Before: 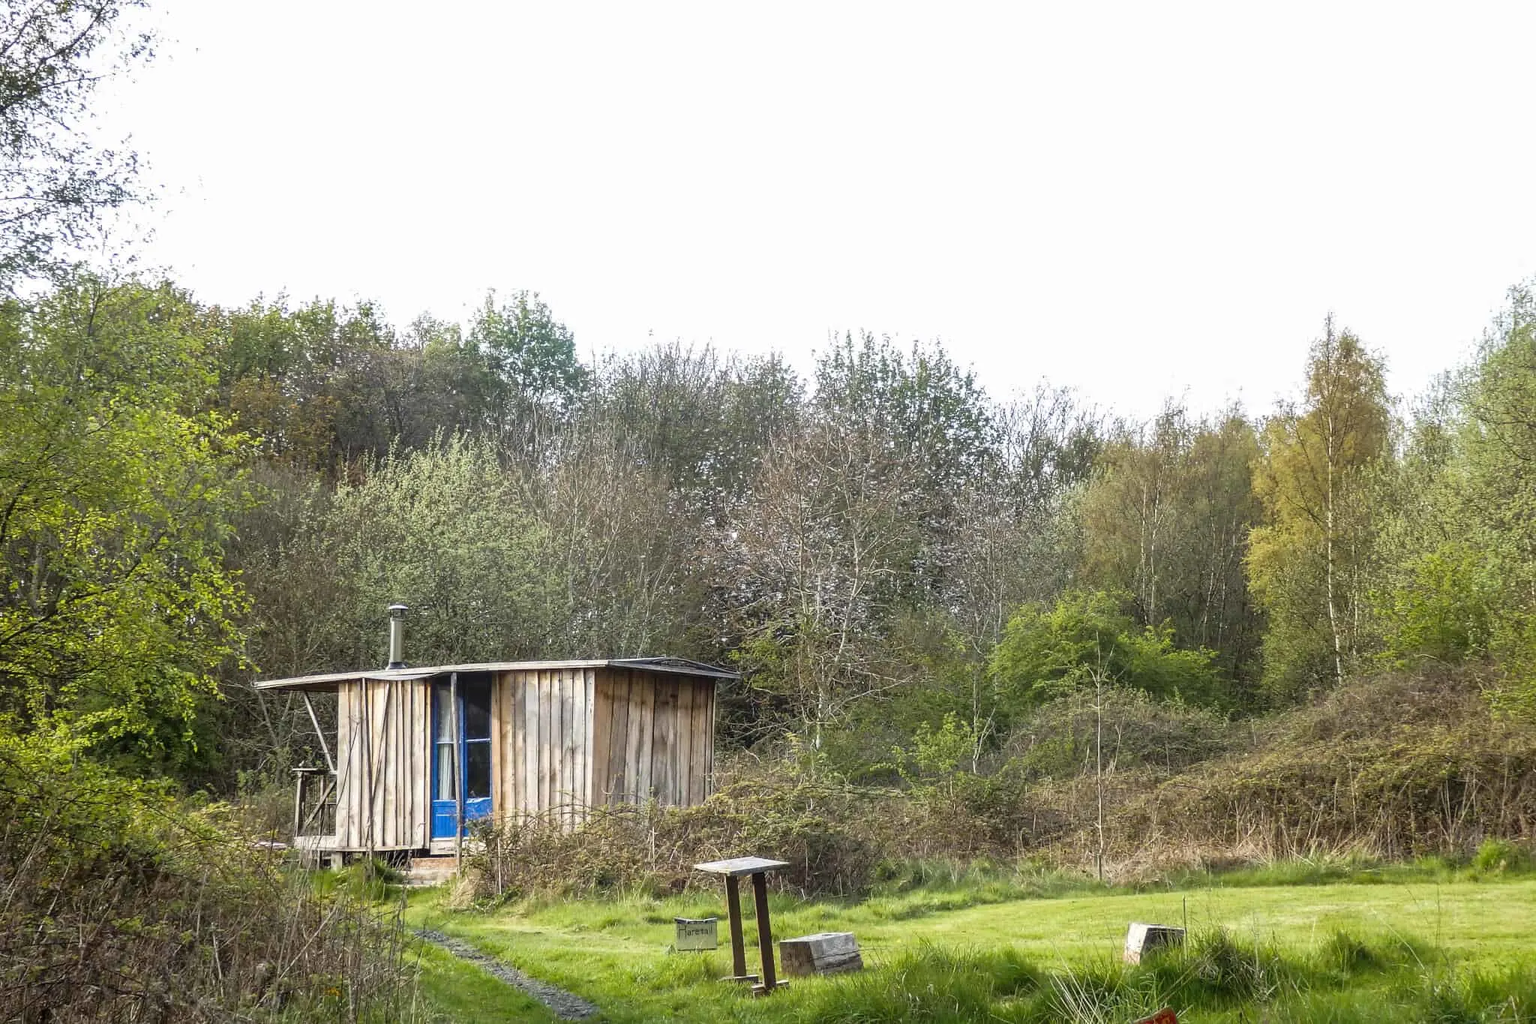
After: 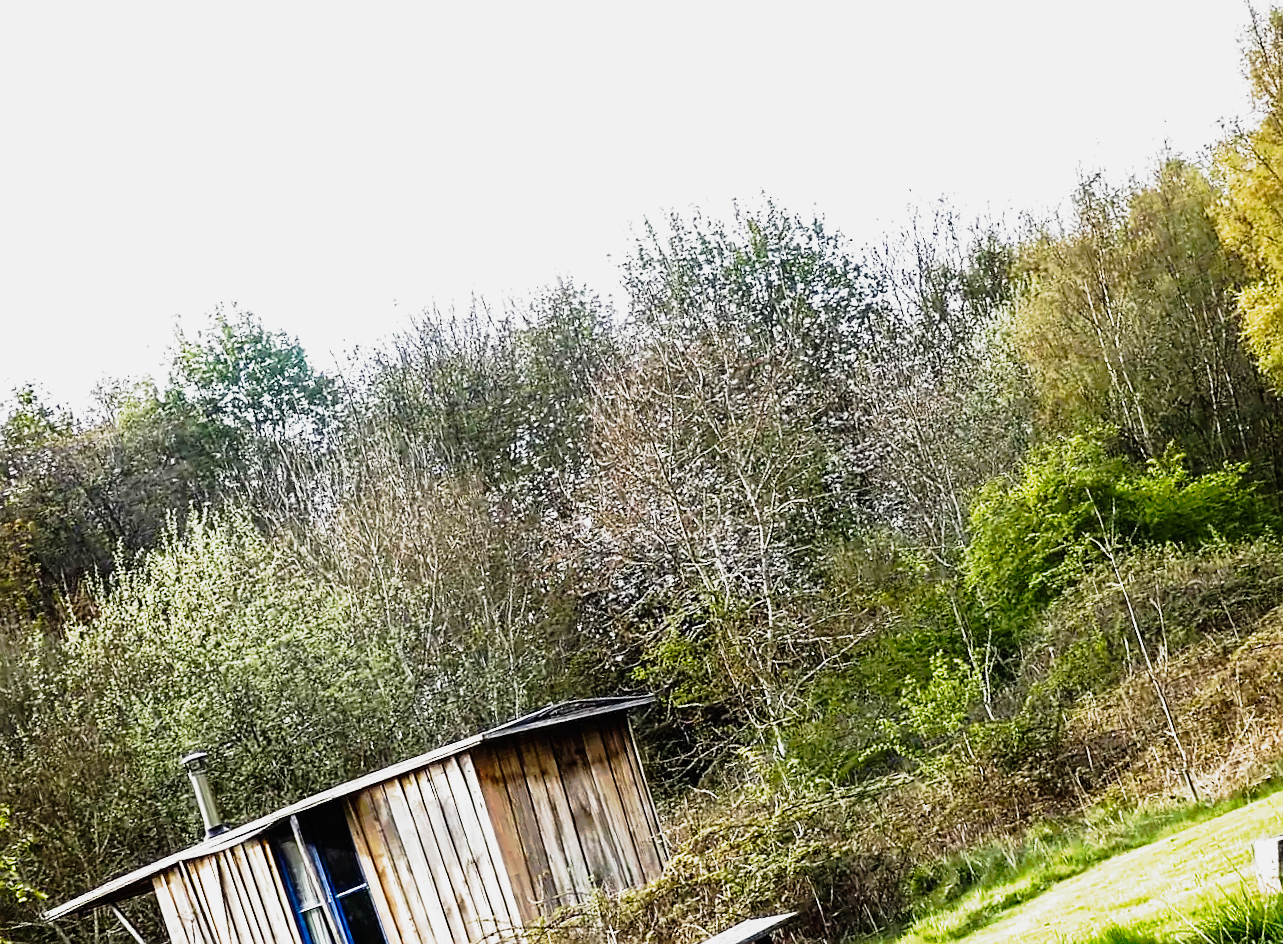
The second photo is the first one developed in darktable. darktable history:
tone equalizer: edges refinement/feathering 500, mask exposure compensation -1.57 EV, preserve details no
tone curve: curves: ch0 [(0, 0.008) (0.081, 0.044) (0.177, 0.123) (0.283, 0.253) (0.416, 0.449) (0.495, 0.524) (0.661, 0.756) (0.796, 0.859) (1, 0.951)]; ch1 [(0, 0) (0.161, 0.092) (0.35, 0.33) (0.392, 0.392) (0.427, 0.426) (0.479, 0.472) (0.505, 0.5) (0.521, 0.524) (0.567, 0.556) (0.583, 0.588) (0.625, 0.627) (0.678, 0.733) (1, 1)]; ch2 [(0, 0) (0.346, 0.362) (0.404, 0.427) (0.502, 0.499) (0.531, 0.523) (0.544, 0.561) (0.58, 0.59) (0.629, 0.642) (0.717, 0.678) (1, 1)], preserve colors none
crop and rotate: angle 18.71°, left 6.804%, right 3.684%, bottom 1.126%
filmic rgb: black relative exposure -8.24 EV, white relative exposure 2.2 EV, threshold 3.04 EV, target white luminance 99.923%, hardness 7.12, latitude 75.68%, contrast 1.322, highlights saturation mix -1.59%, shadows ↔ highlights balance 30.25%, preserve chrominance no, color science v4 (2020), contrast in shadows soft, enable highlight reconstruction true
sharpen: on, module defaults
